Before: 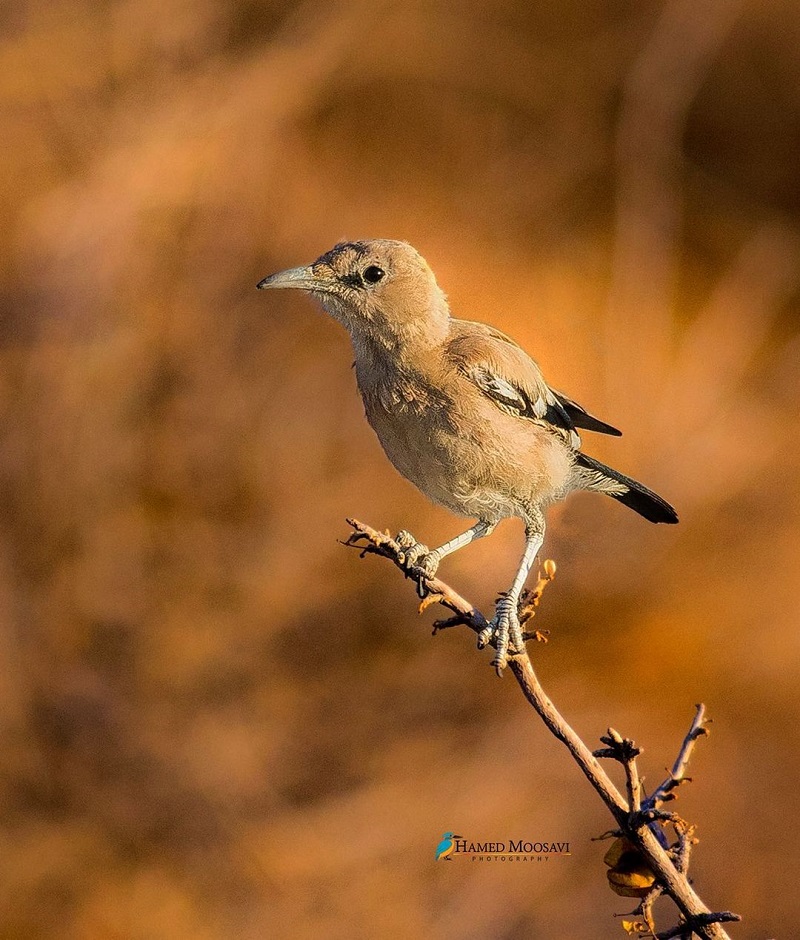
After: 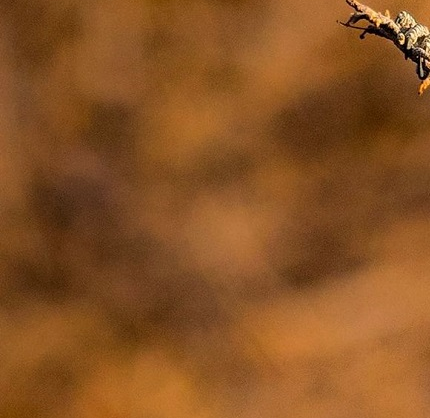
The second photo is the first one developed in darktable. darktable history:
contrast brightness saturation: contrast 0.07
crop and rotate: top 55.273%, right 46.211%, bottom 0.203%
